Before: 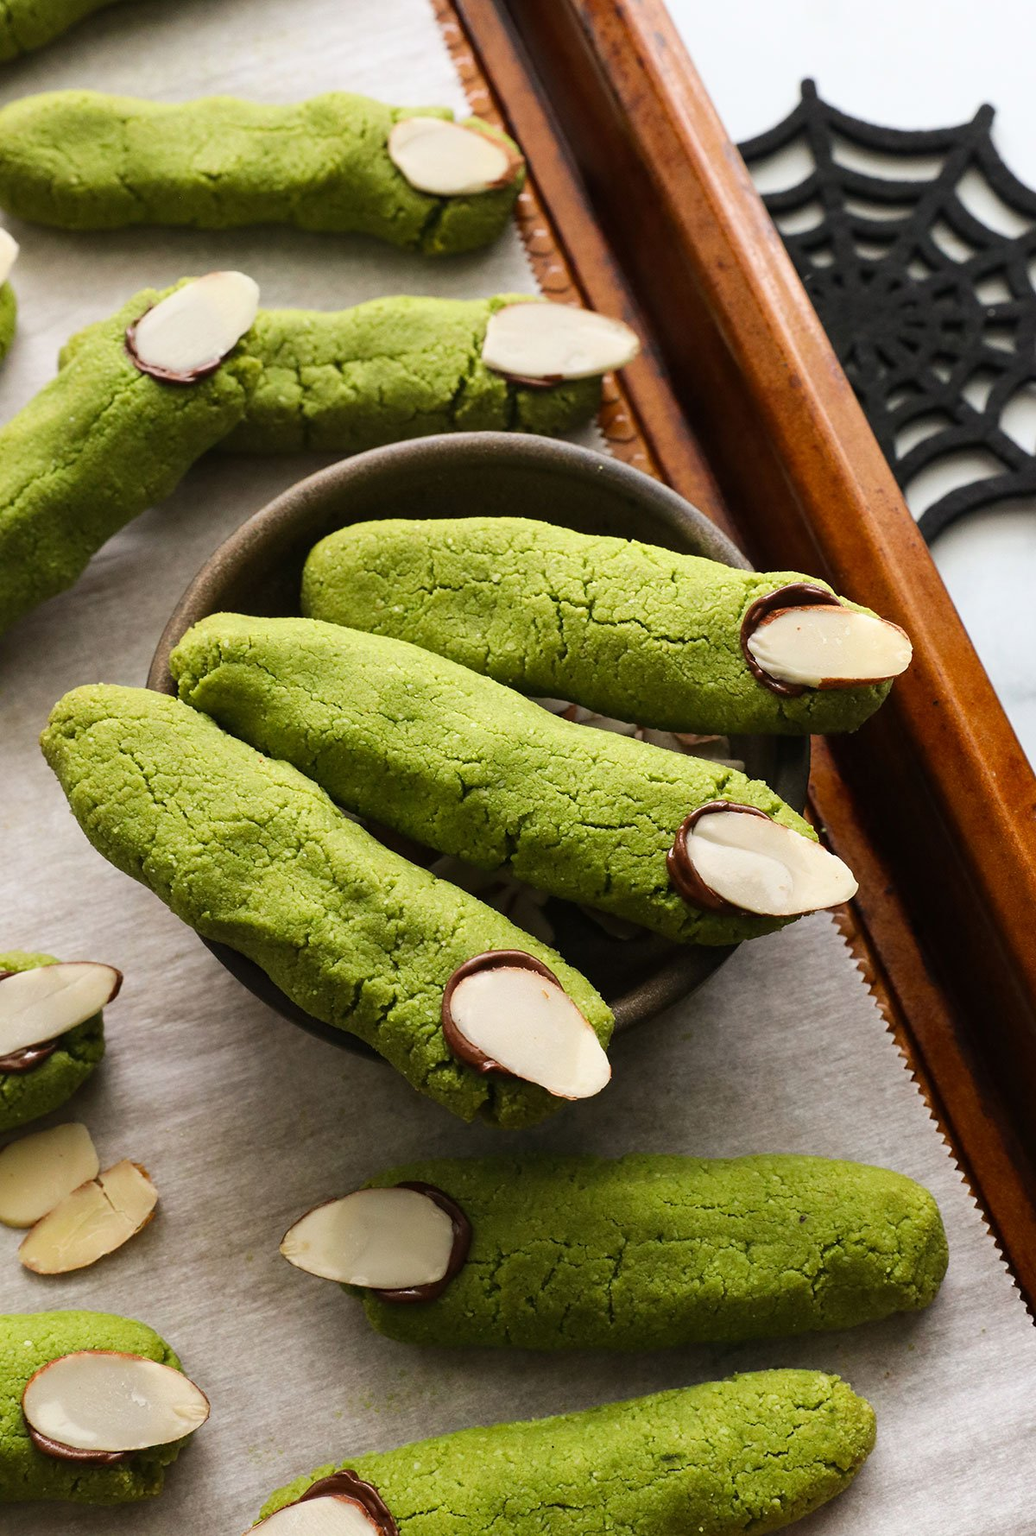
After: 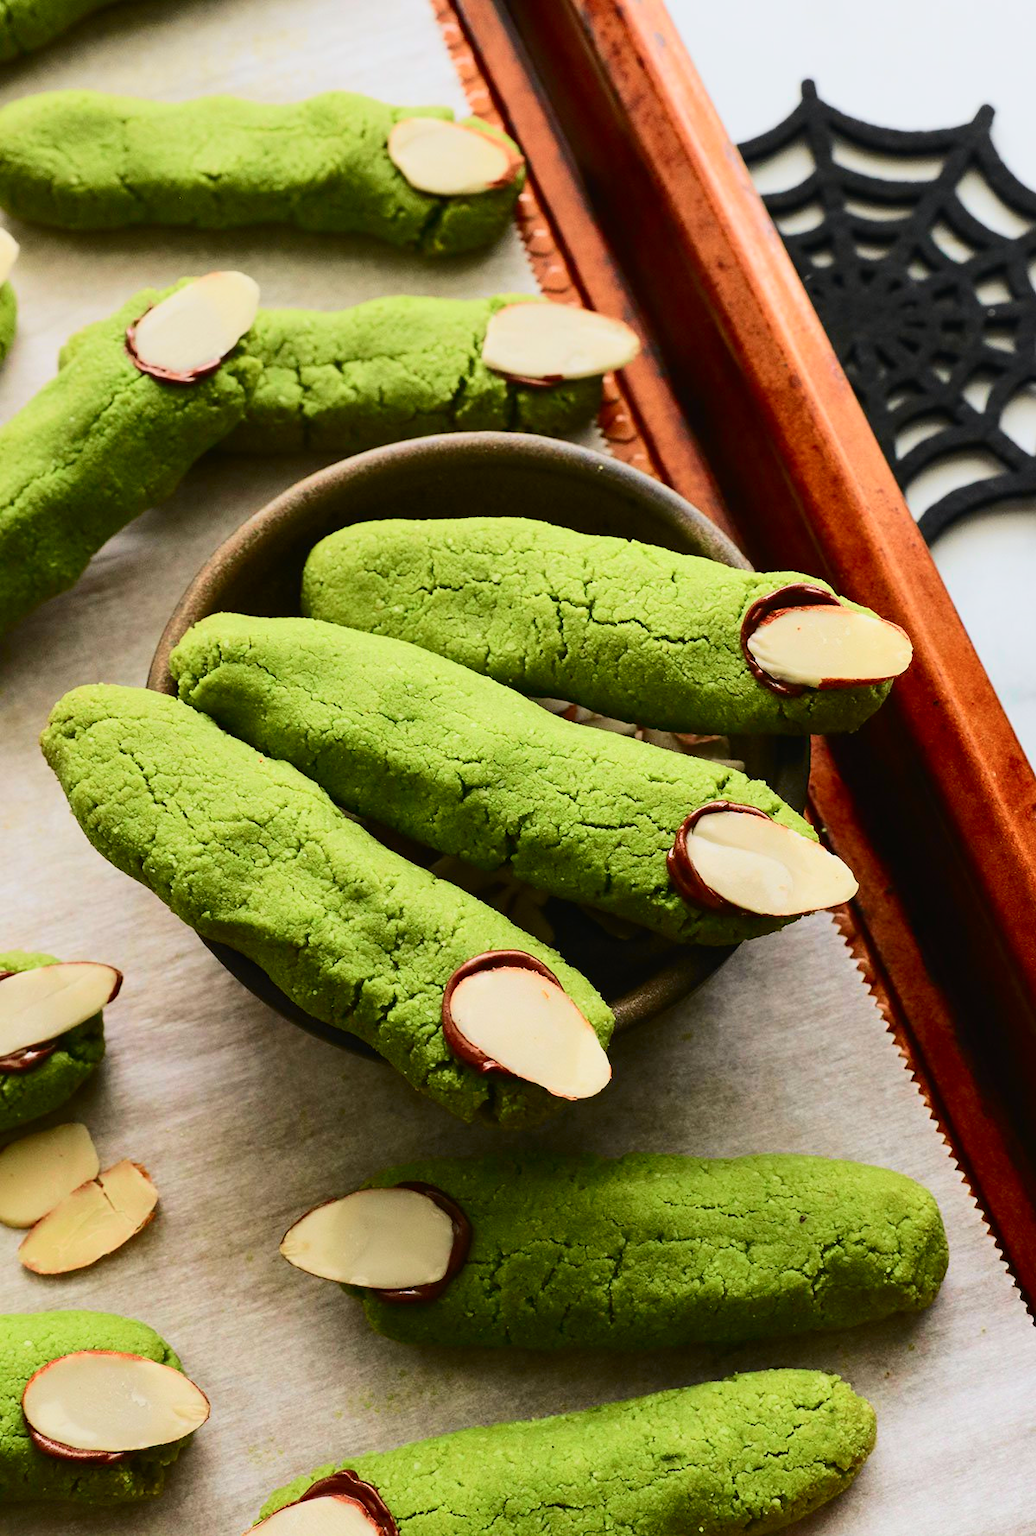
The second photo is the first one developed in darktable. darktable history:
tone curve: curves: ch0 [(0, 0.012) (0.052, 0.04) (0.107, 0.086) (0.276, 0.265) (0.461, 0.531) (0.718, 0.79) (0.921, 0.909) (0.999, 0.951)]; ch1 [(0, 0) (0.339, 0.298) (0.402, 0.363) (0.444, 0.415) (0.485, 0.469) (0.494, 0.493) (0.504, 0.501) (0.525, 0.534) (0.555, 0.587) (0.594, 0.647) (1, 1)]; ch2 [(0, 0) (0.48, 0.48) (0.504, 0.5) (0.535, 0.557) (0.581, 0.623) (0.649, 0.683) (0.824, 0.815) (1, 1)], color space Lab, independent channels, preserve colors none
